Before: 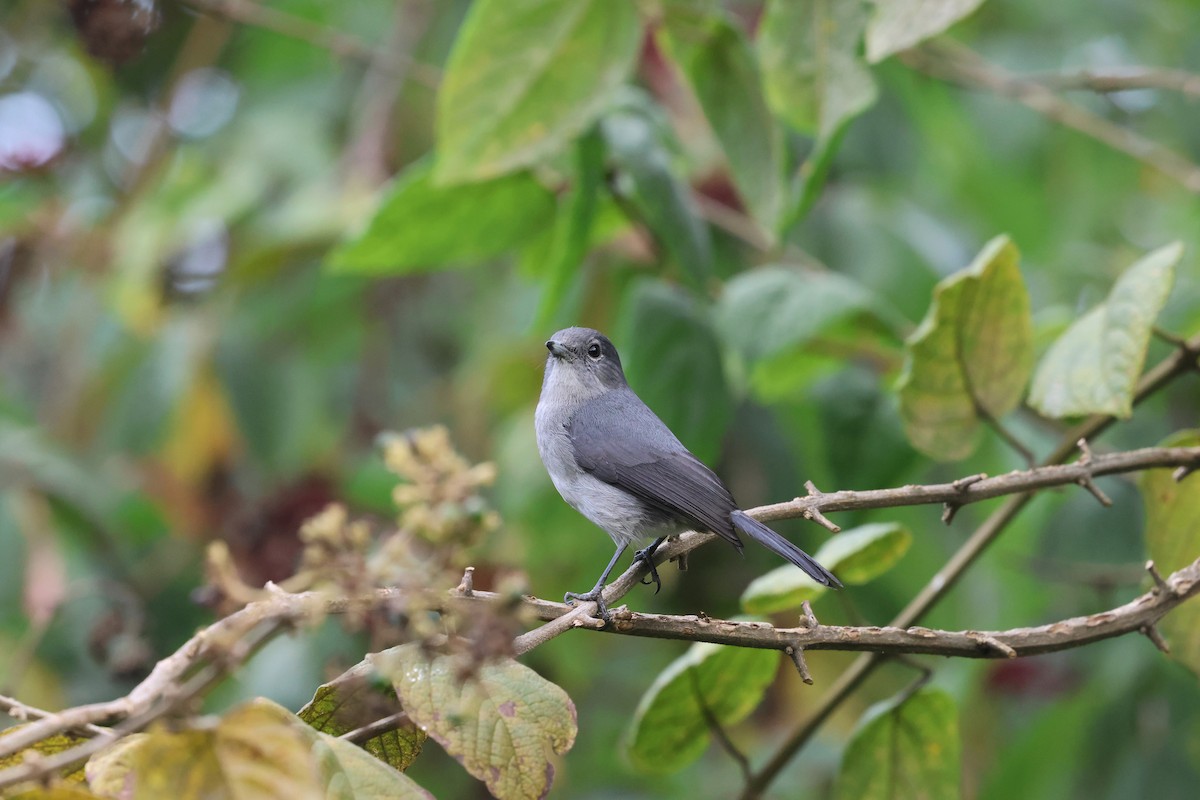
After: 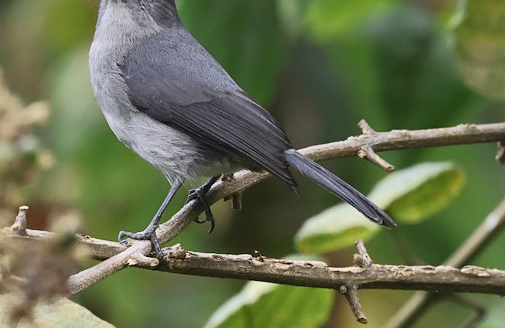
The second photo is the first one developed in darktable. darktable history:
rgb levels: preserve colors max RGB
shadows and highlights: shadows 4.1, highlights -17.6, soften with gaussian
crop: left 37.221%, top 45.169%, right 20.63%, bottom 13.777%
exposure: compensate highlight preservation false
graduated density: rotation 5.63°, offset 76.9
sharpen: amount 0.2
color balance: on, module defaults
tone curve: curves: ch0 [(0, 0.038) (0.193, 0.212) (0.461, 0.502) (0.629, 0.731) (0.838, 0.916) (1, 0.967)]; ch1 [(0, 0) (0.35, 0.356) (0.45, 0.453) (0.504, 0.503) (0.532, 0.524) (0.558, 0.559) (0.735, 0.762) (1, 1)]; ch2 [(0, 0) (0.281, 0.266) (0.456, 0.469) (0.5, 0.5) (0.533, 0.545) (0.606, 0.607) (0.646, 0.654) (1, 1)], color space Lab, independent channels, preserve colors none
